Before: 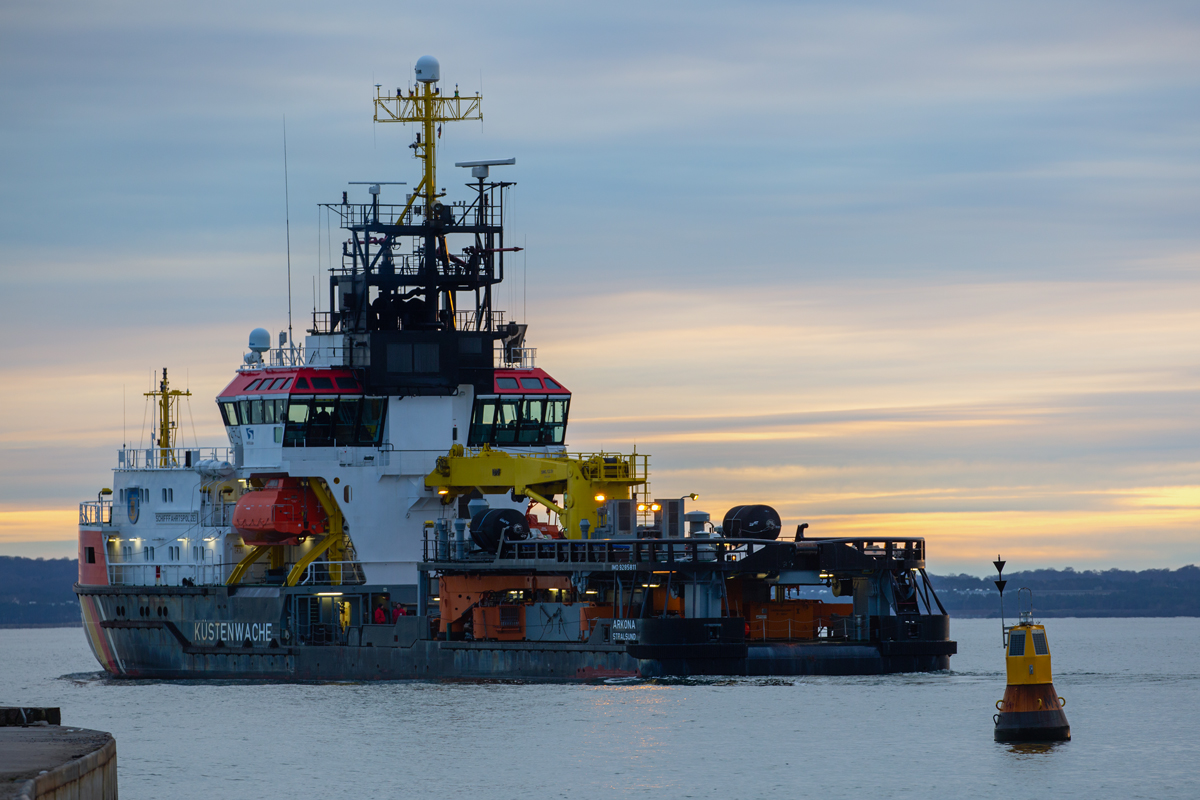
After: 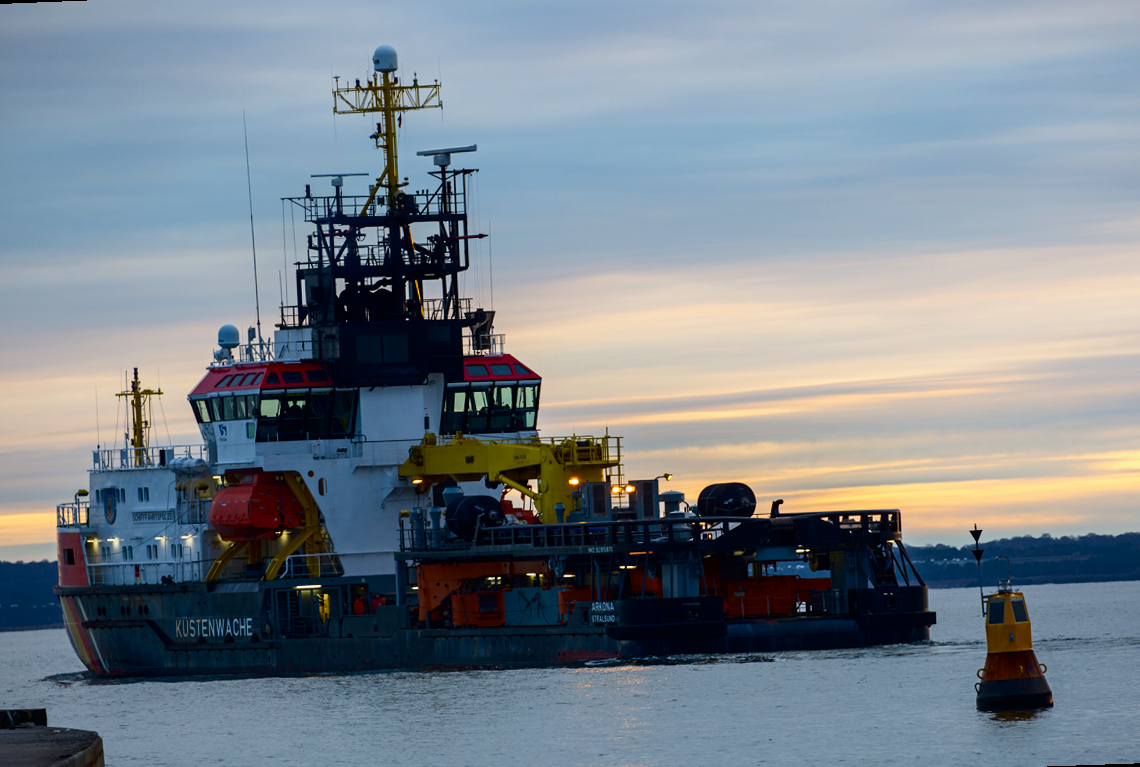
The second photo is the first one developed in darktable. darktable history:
contrast brightness saturation: contrast 0.2, brightness -0.11, saturation 0.1
rotate and perspective: rotation -2.12°, lens shift (vertical) 0.009, lens shift (horizontal) -0.008, automatic cropping original format, crop left 0.036, crop right 0.964, crop top 0.05, crop bottom 0.959
